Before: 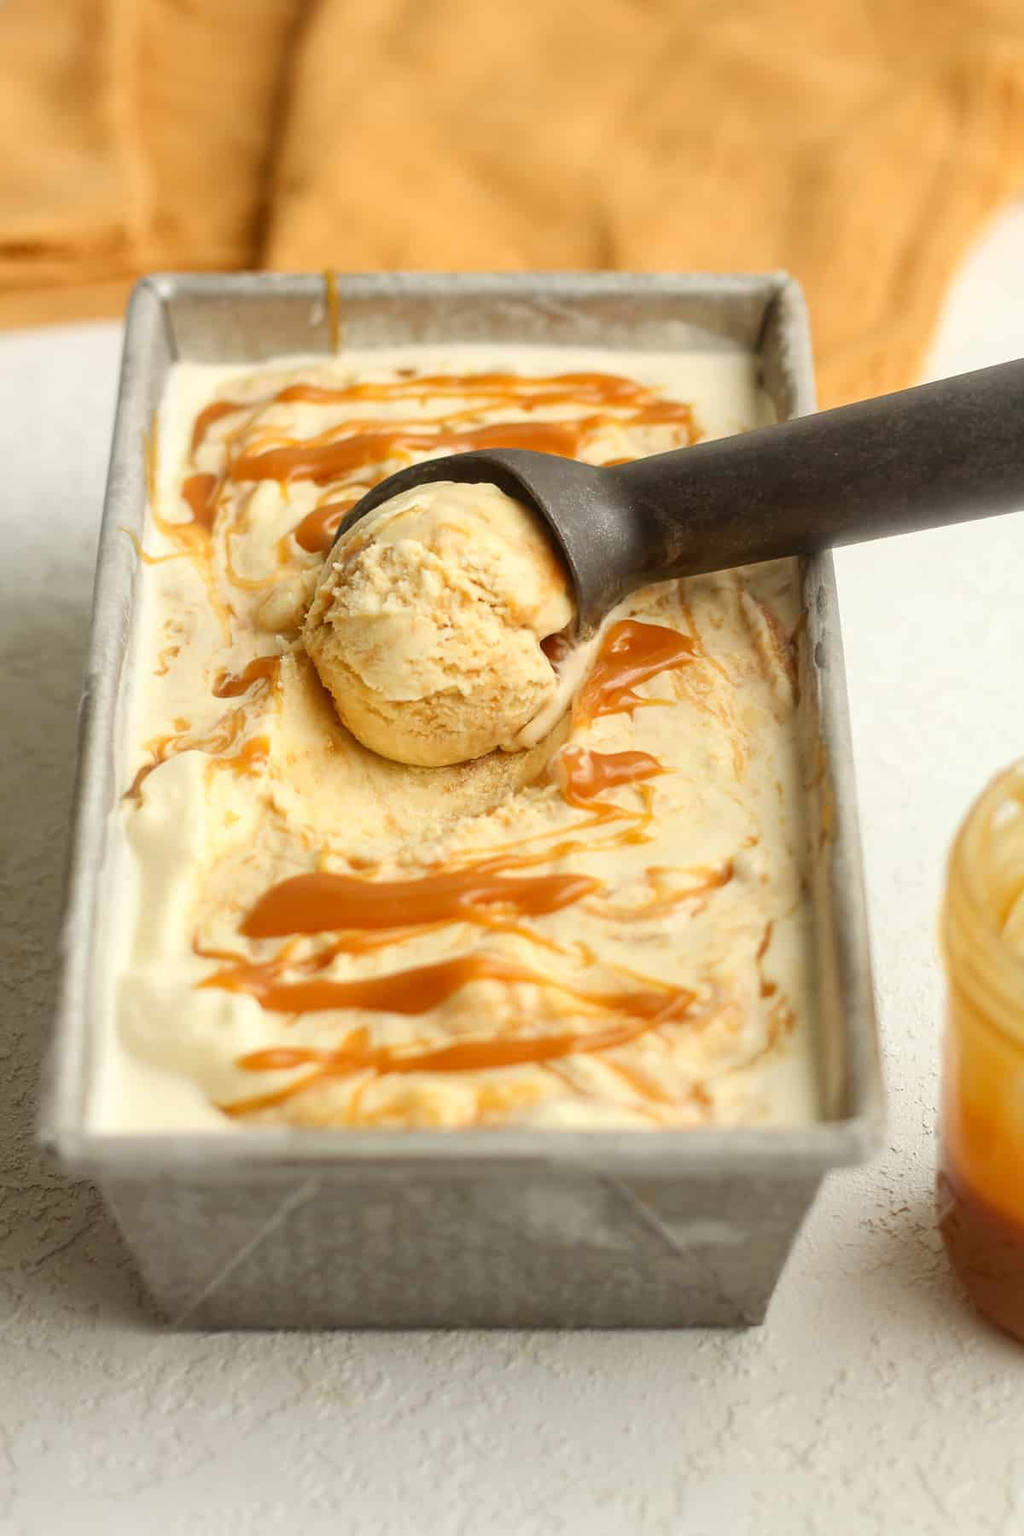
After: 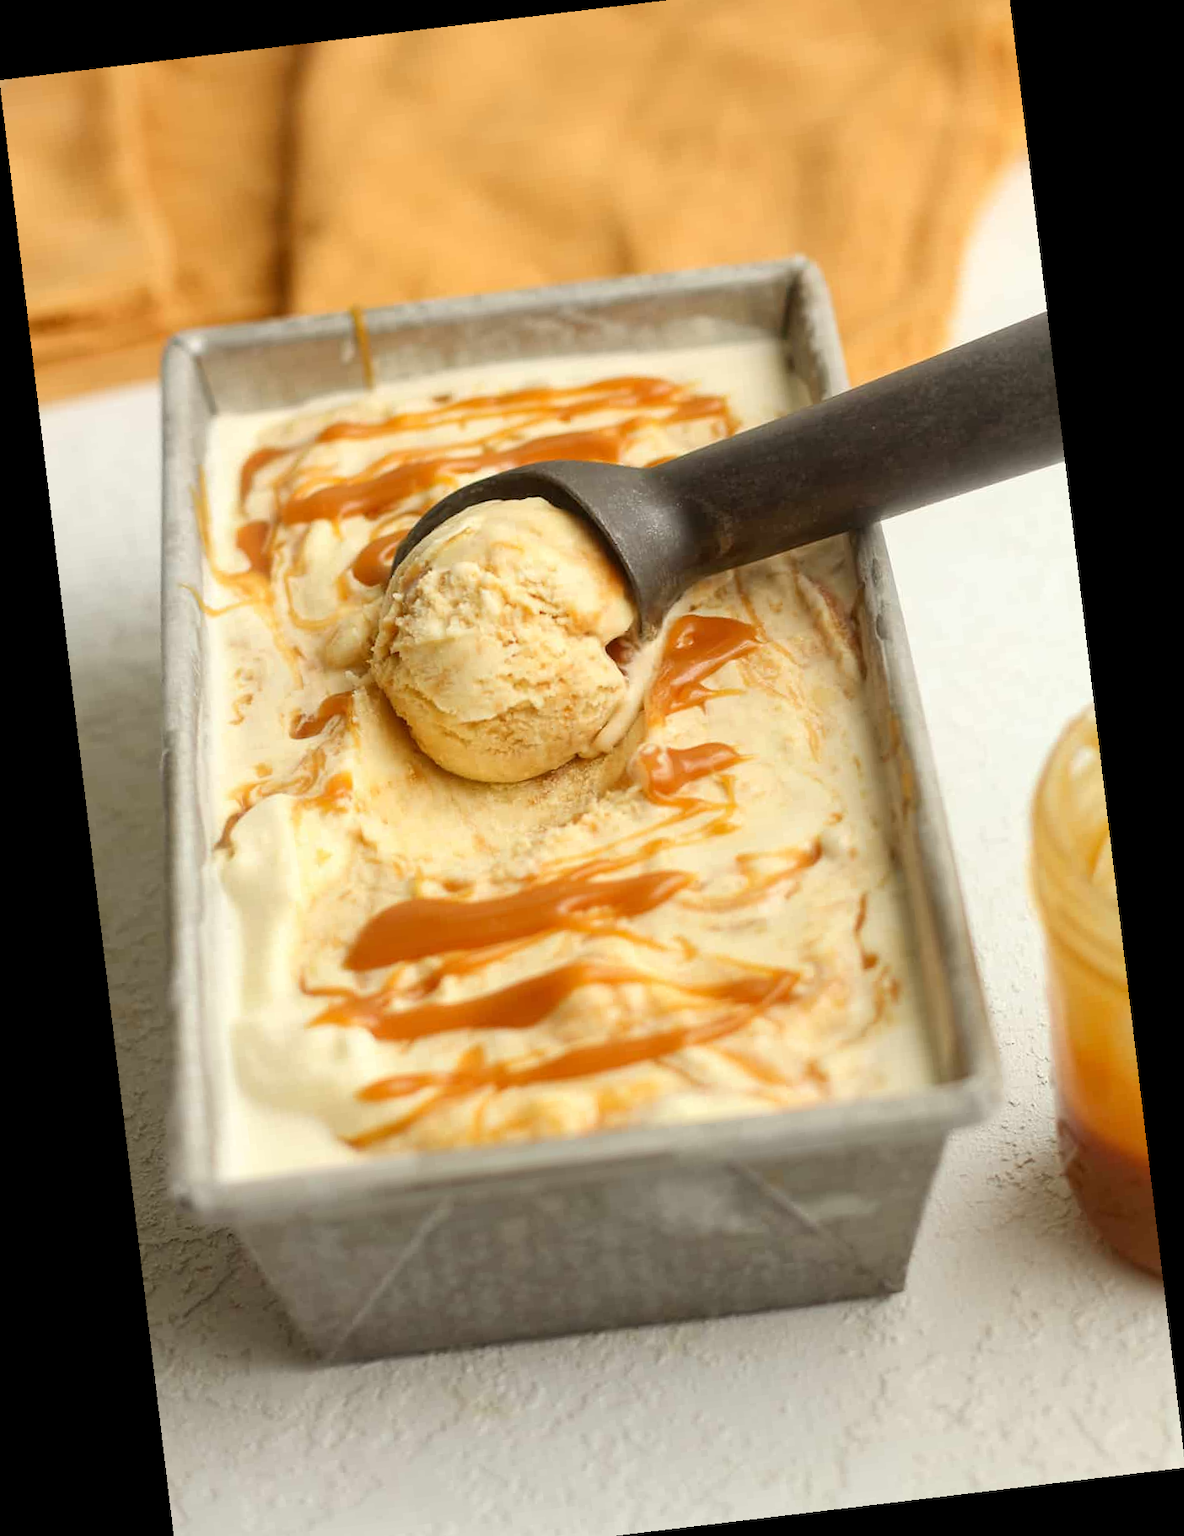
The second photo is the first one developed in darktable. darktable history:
crop and rotate: top 2.479%, bottom 3.018%
rotate and perspective: rotation -6.83°, automatic cropping off
